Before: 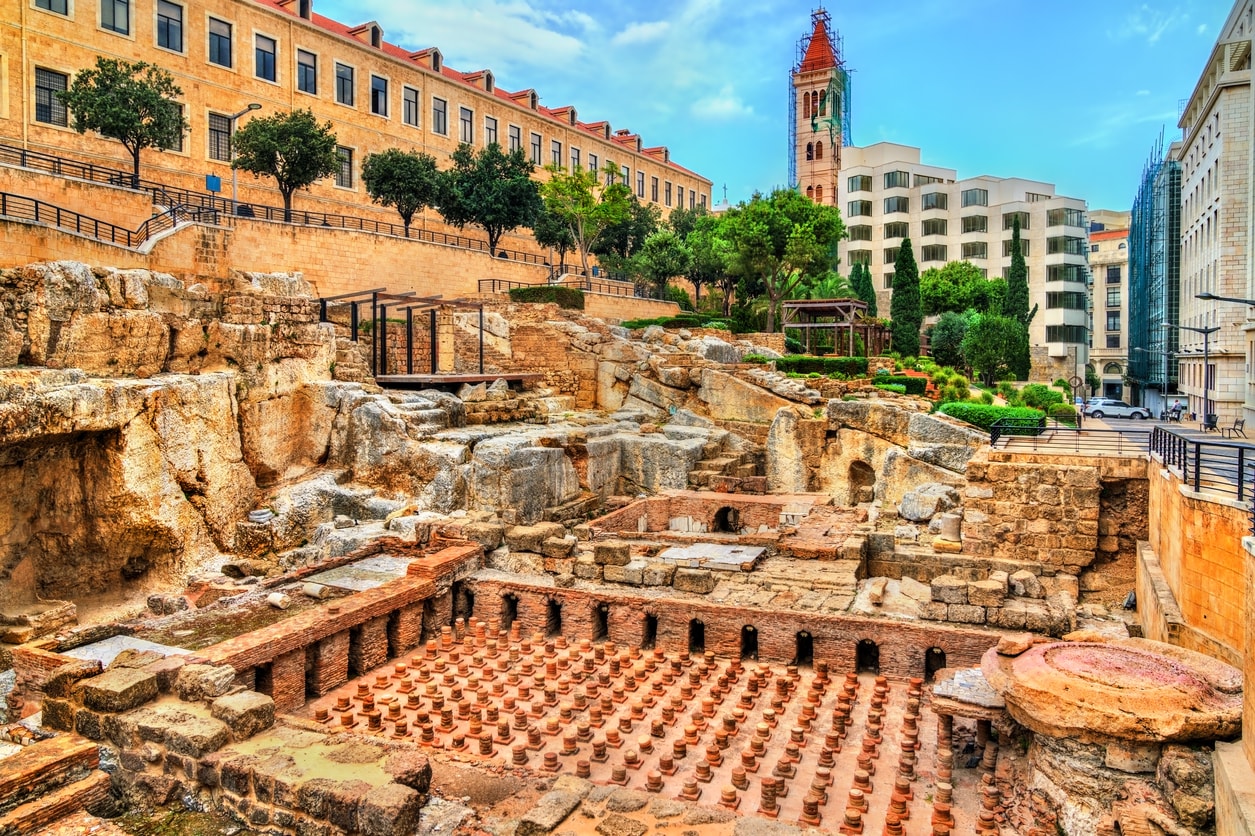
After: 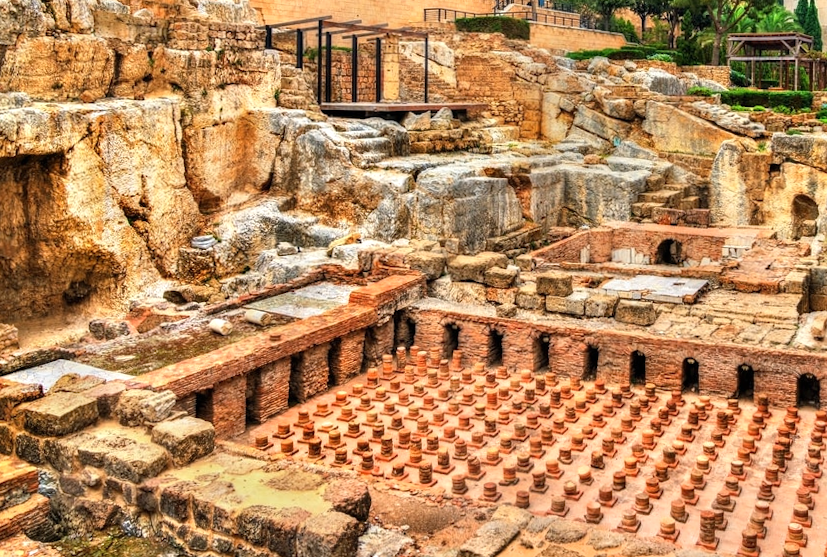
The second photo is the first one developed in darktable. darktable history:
exposure: black level correction 0, exposure 0.199 EV, compensate highlight preservation false
crop and rotate: angle -0.761°, left 3.617%, top 31.929%, right 29.175%
